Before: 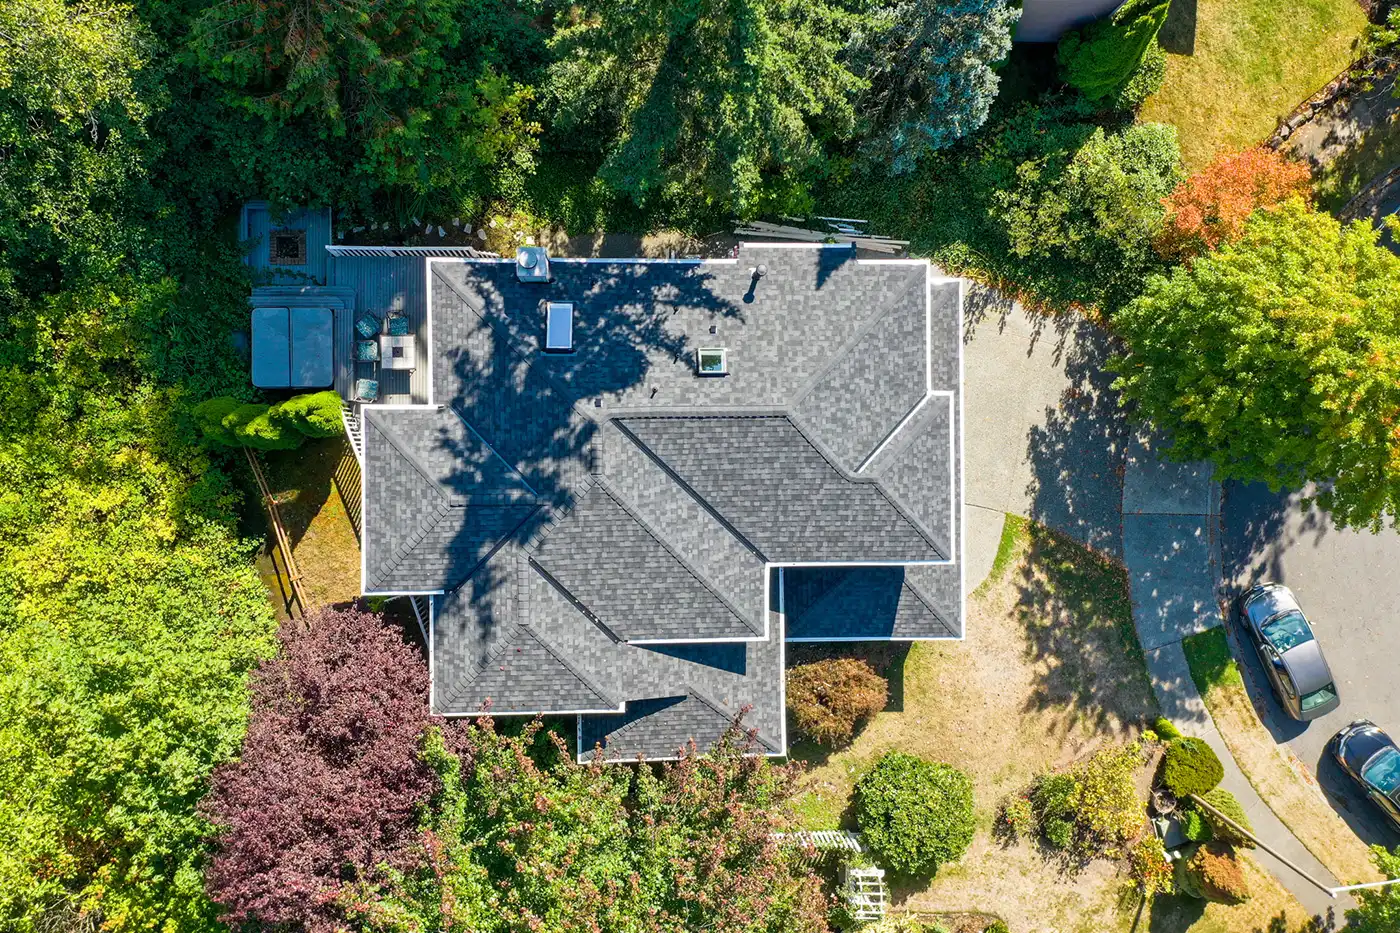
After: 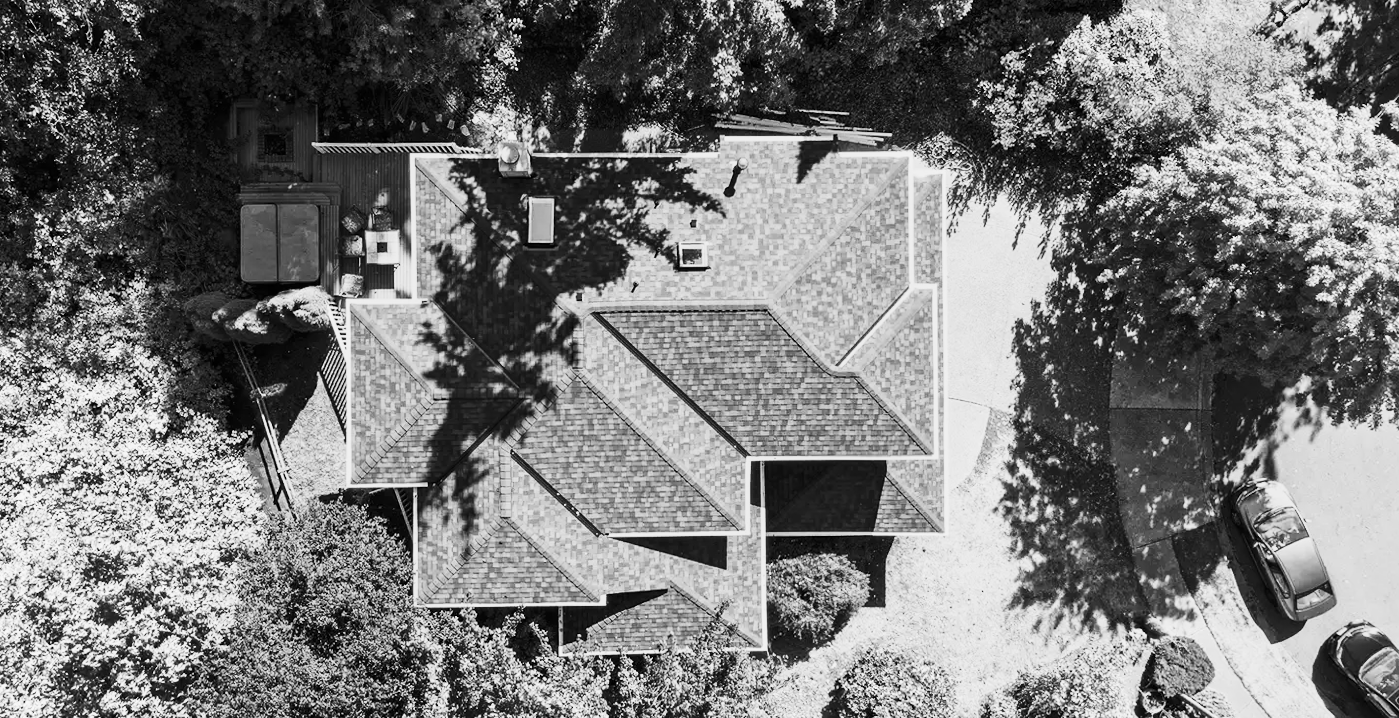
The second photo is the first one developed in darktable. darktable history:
monochrome: a -74.22, b 78.2
crop and rotate: top 12.5%, bottom 12.5%
contrast brightness saturation: contrast 0.39, brightness 0.1
tone equalizer: -8 EV 0.06 EV, smoothing diameter 25%, edges refinement/feathering 10, preserve details guided filter
rotate and perspective: lens shift (horizontal) -0.055, automatic cropping off
